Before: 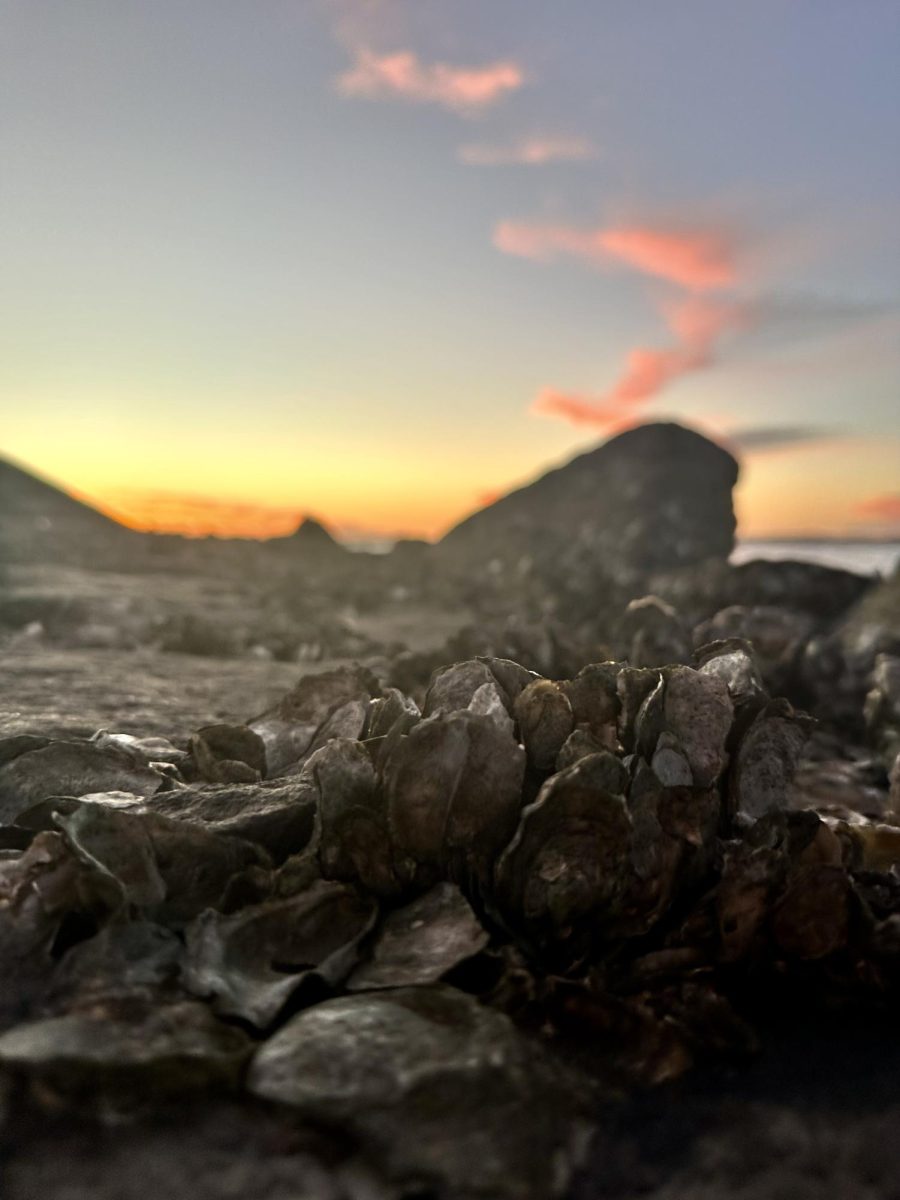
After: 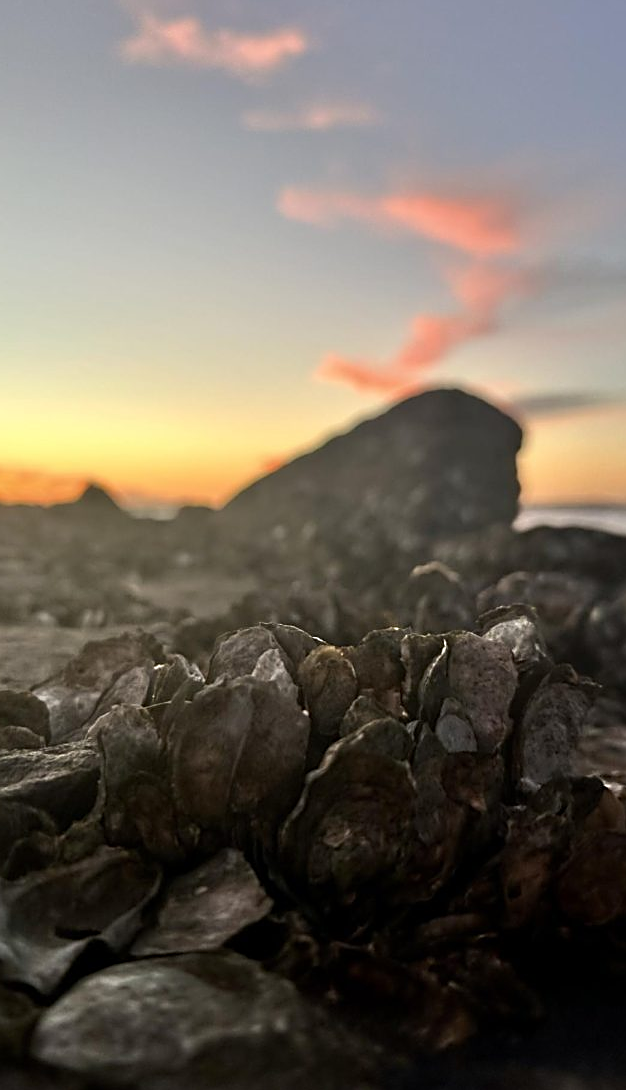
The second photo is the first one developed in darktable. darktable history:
crop and rotate: left 24.034%, top 2.838%, right 6.406%, bottom 6.299%
sharpen: on, module defaults
